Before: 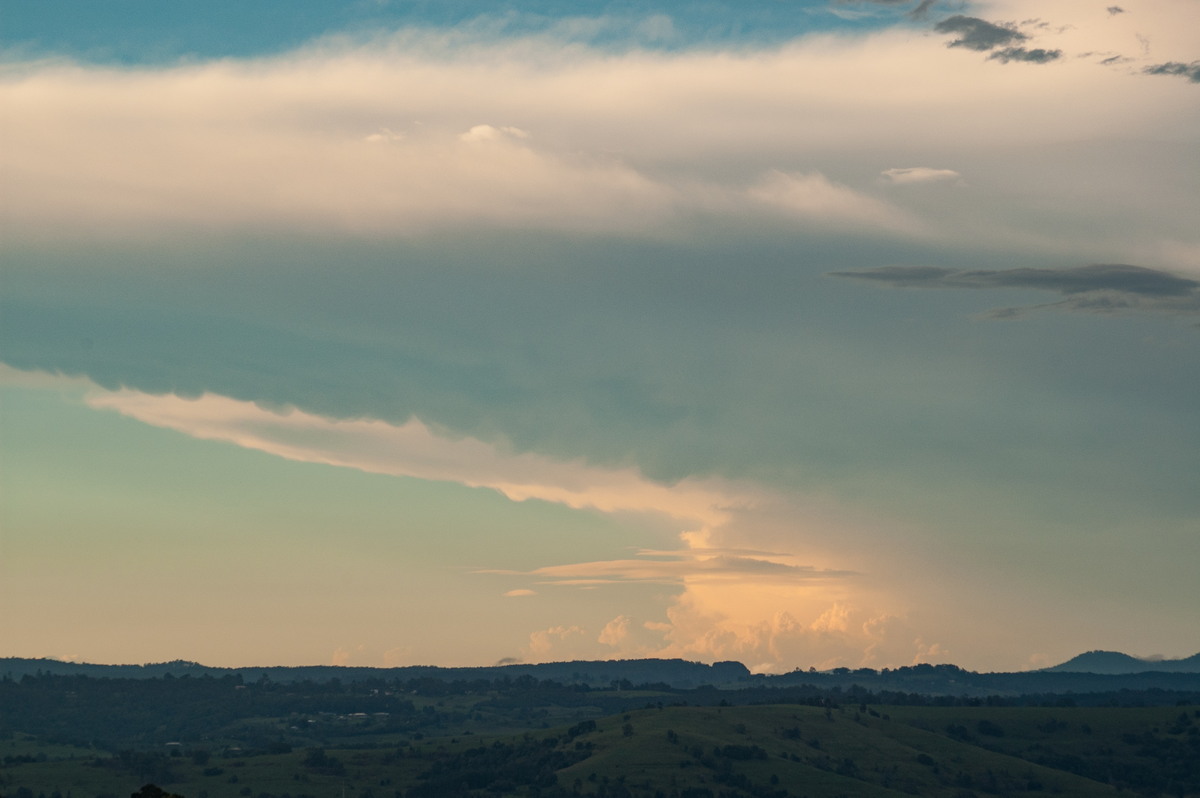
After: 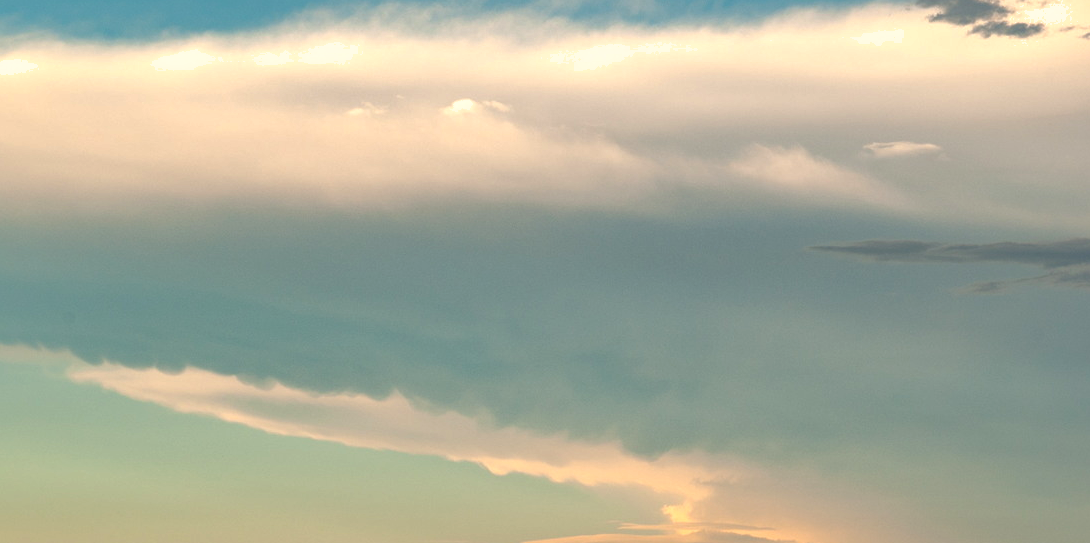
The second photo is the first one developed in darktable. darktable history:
shadows and highlights: on, module defaults
exposure: exposure 0.601 EV, compensate highlight preservation false
crop: left 1.563%, top 3.383%, right 7.601%, bottom 28.448%
